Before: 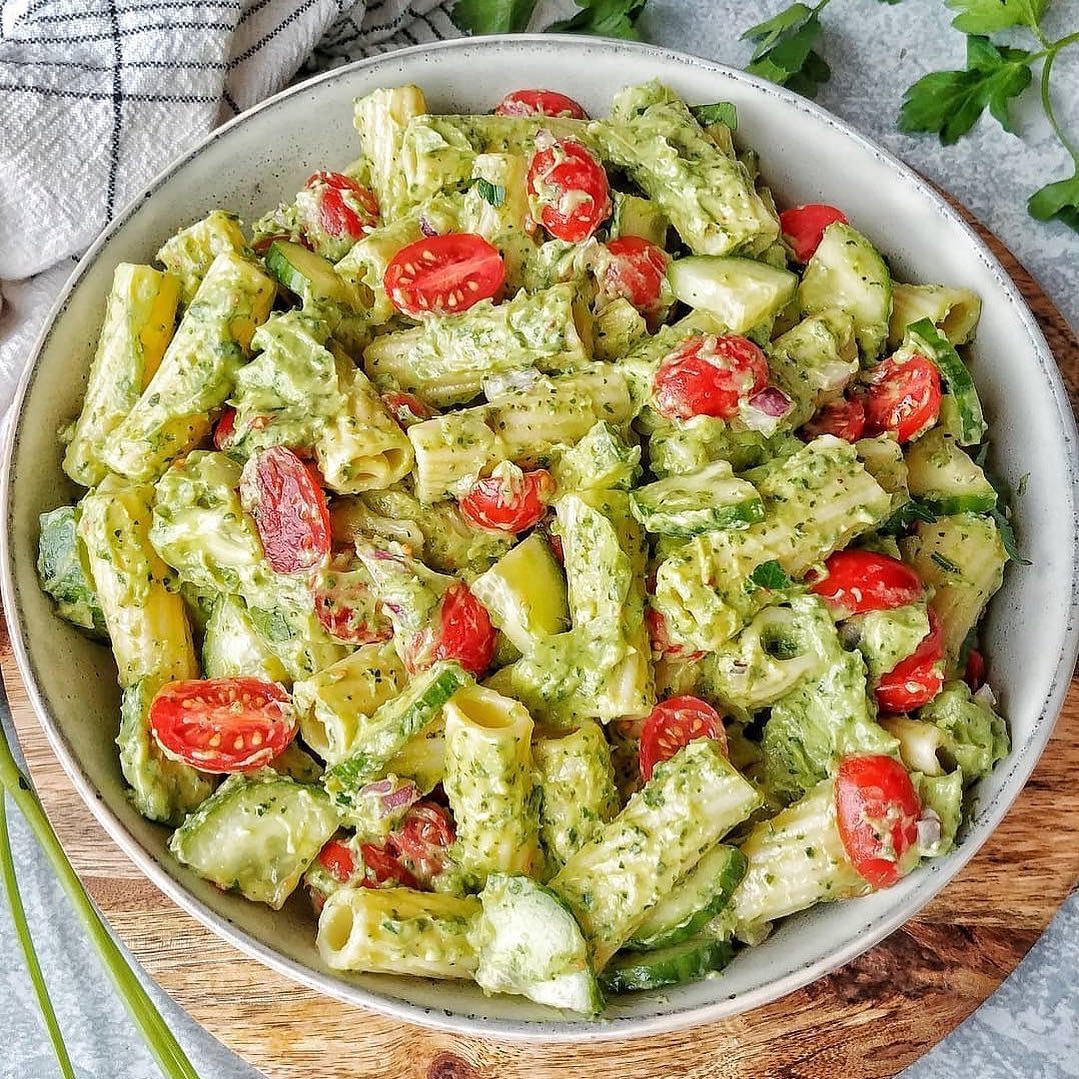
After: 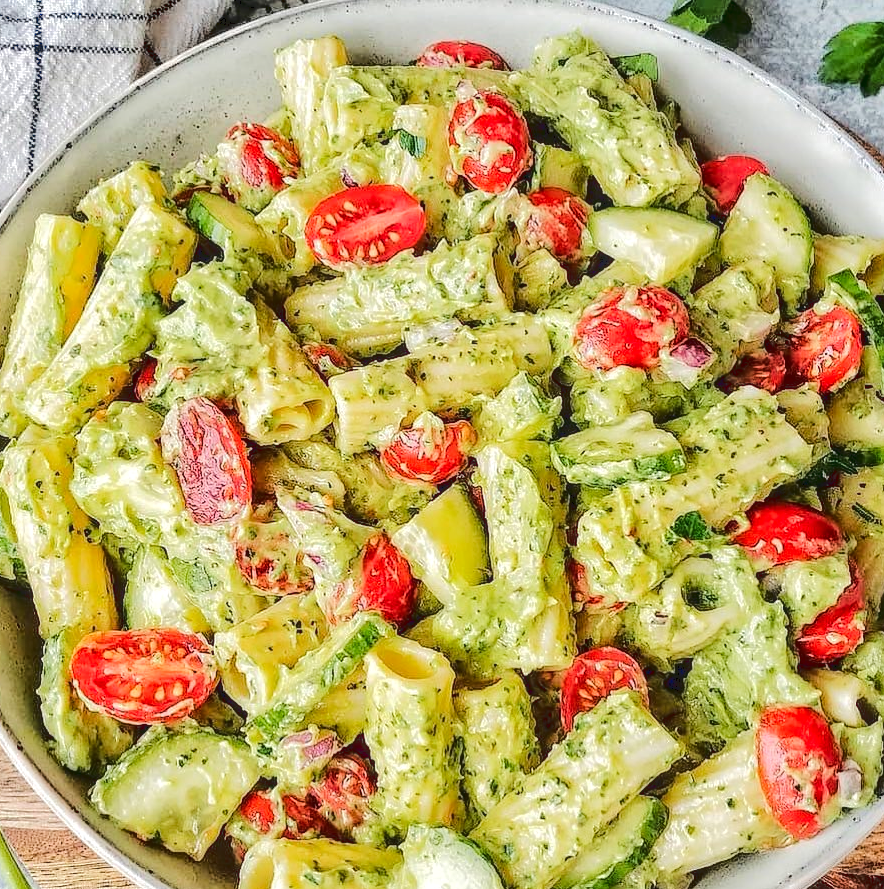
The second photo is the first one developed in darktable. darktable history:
crop and rotate: left 7.365%, top 4.591%, right 10.619%, bottom 12.942%
tone curve: curves: ch0 [(0, 0) (0.003, 0.079) (0.011, 0.083) (0.025, 0.088) (0.044, 0.095) (0.069, 0.106) (0.1, 0.115) (0.136, 0.127) (0.177, 0.152) (0.224, 0.198) (0.277, 0.263) (0.335, 0.371) (0.399, 0.483) (0.468, 0.582) (0.543, 0.664) (0.623, 0.726) (0.709, 0.793) (0.801, 0.842) (0.898, 0.896) (1, 1)], color space Lab, linked channels, preserve colors none
local contrast: on, module defaults
color calibration: illuminant same as pipeline (D50), adaptation none (bypass), x 0.333, y 0.333, temperature 5015.68 K
